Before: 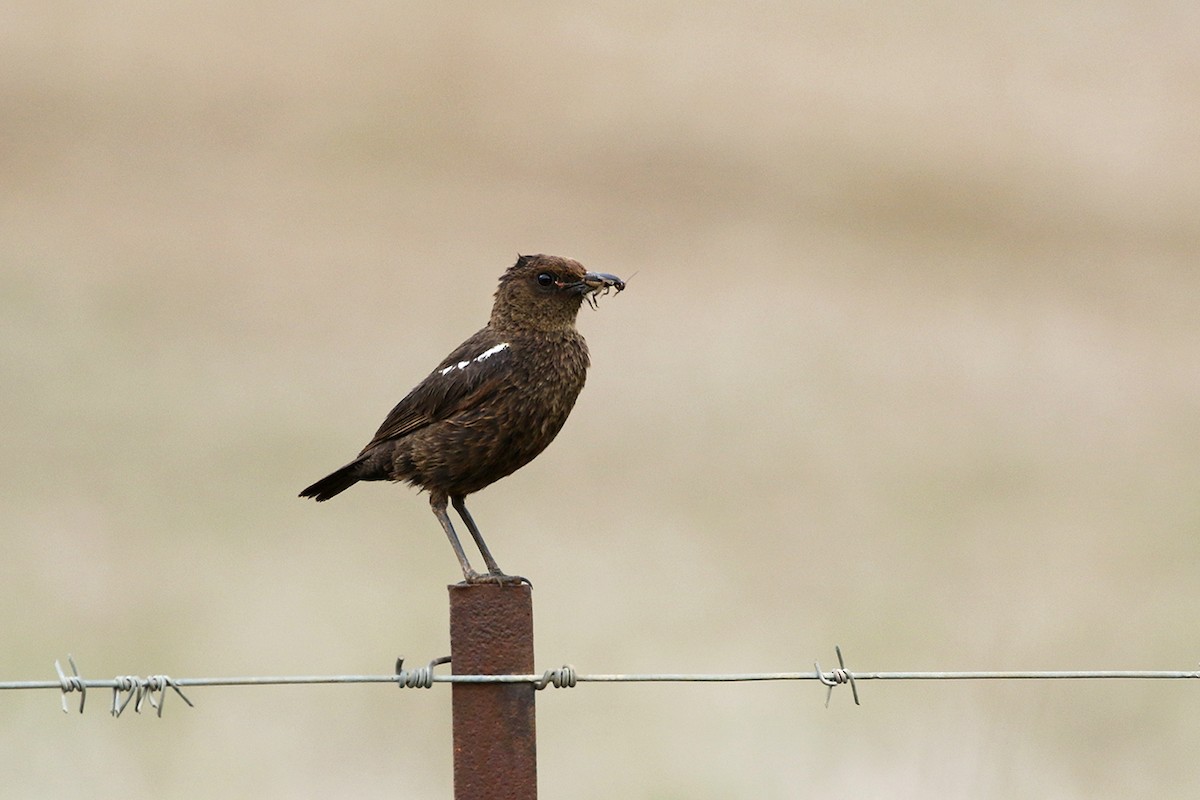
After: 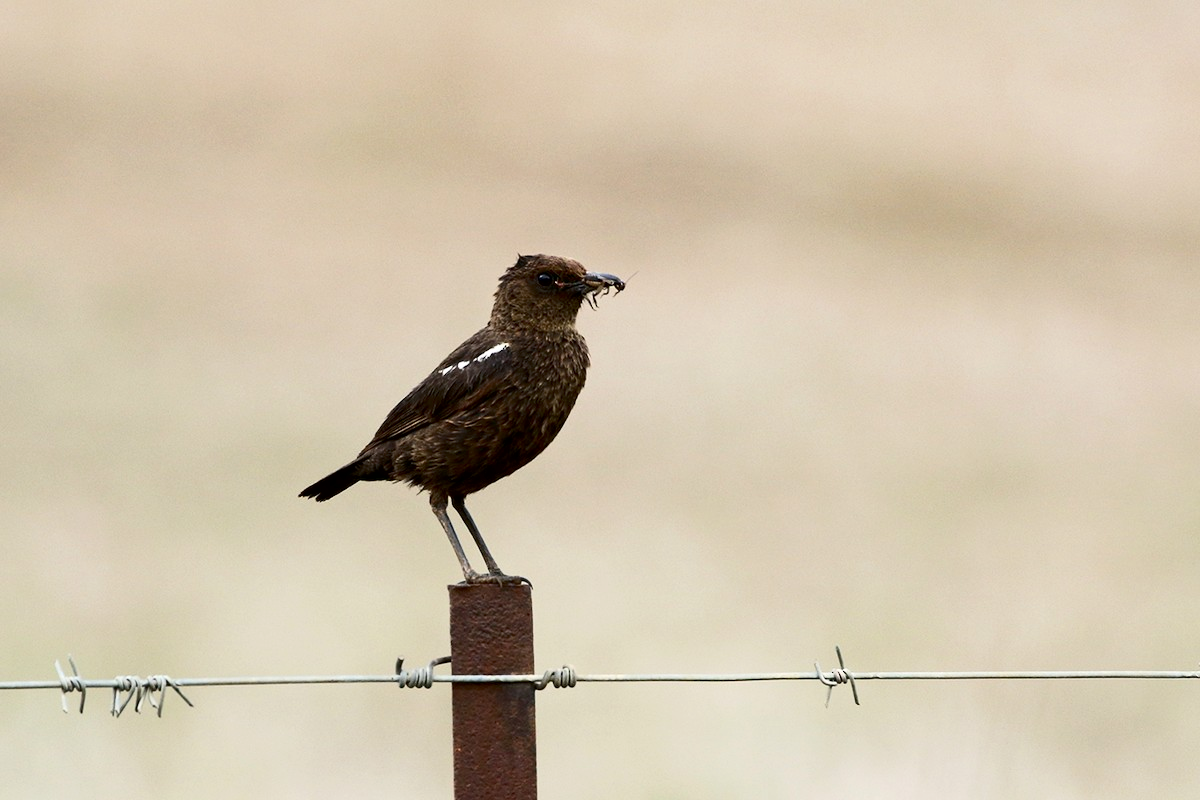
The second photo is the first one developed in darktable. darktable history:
contrast brightness saturation: contrast 0.22
exposure: black level correction 0.005, exposure 0.001 EV, compensate highlight preservation false
